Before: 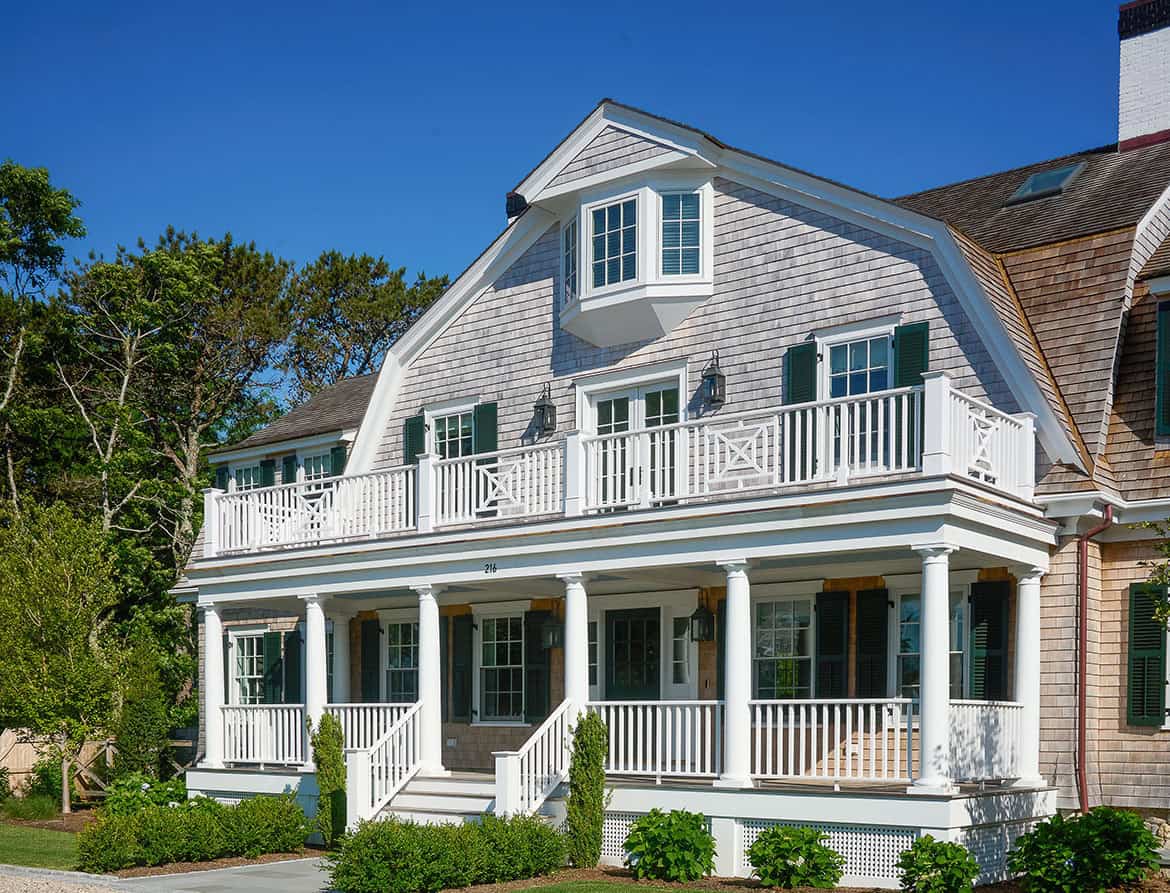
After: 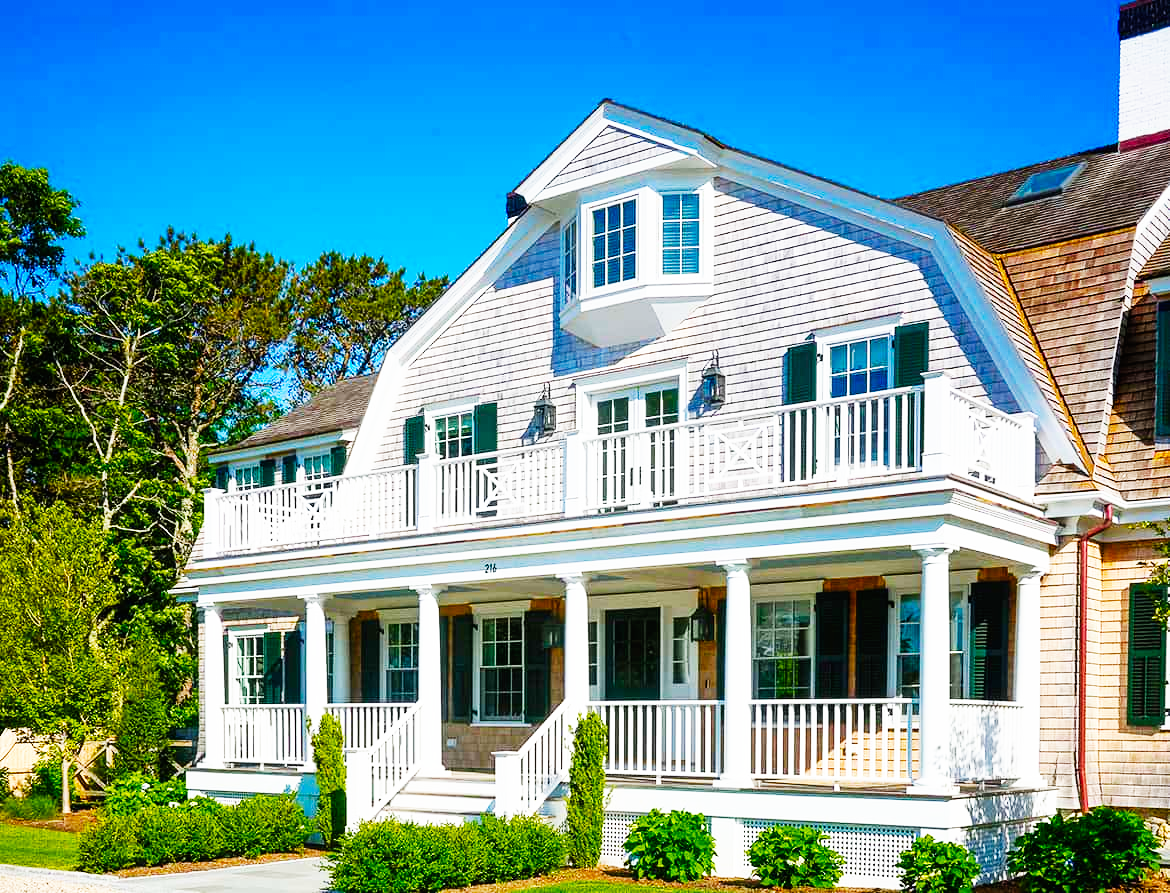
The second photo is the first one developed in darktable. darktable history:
base curve: curves: ch0 [(0, 0) (0.007, 0.004) (0.027, 0.03) (0.046, 0.07) (0.207, 0.54) (0.442, 0.872) (0.673, 0.972) (1, 1)], preserve colors none
tone equalizer: on, module defaults
color balance rgb: linear chroma grading › global chroma 10%, perceptual saturation grading › global saturation 30%, global vibrance 10%
